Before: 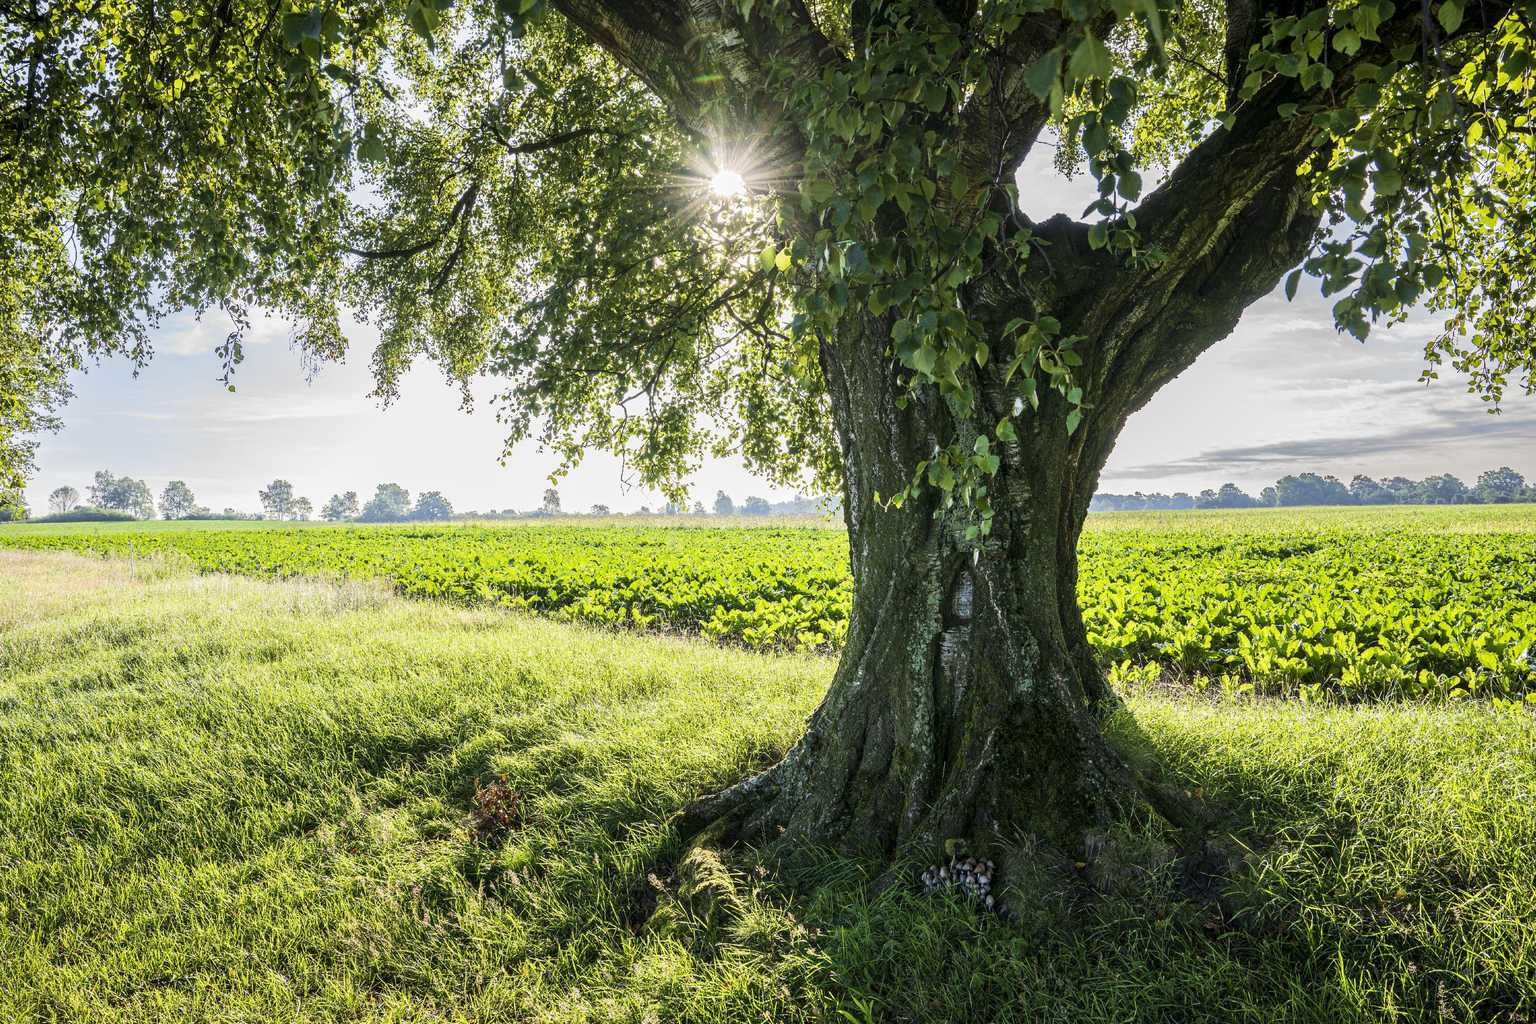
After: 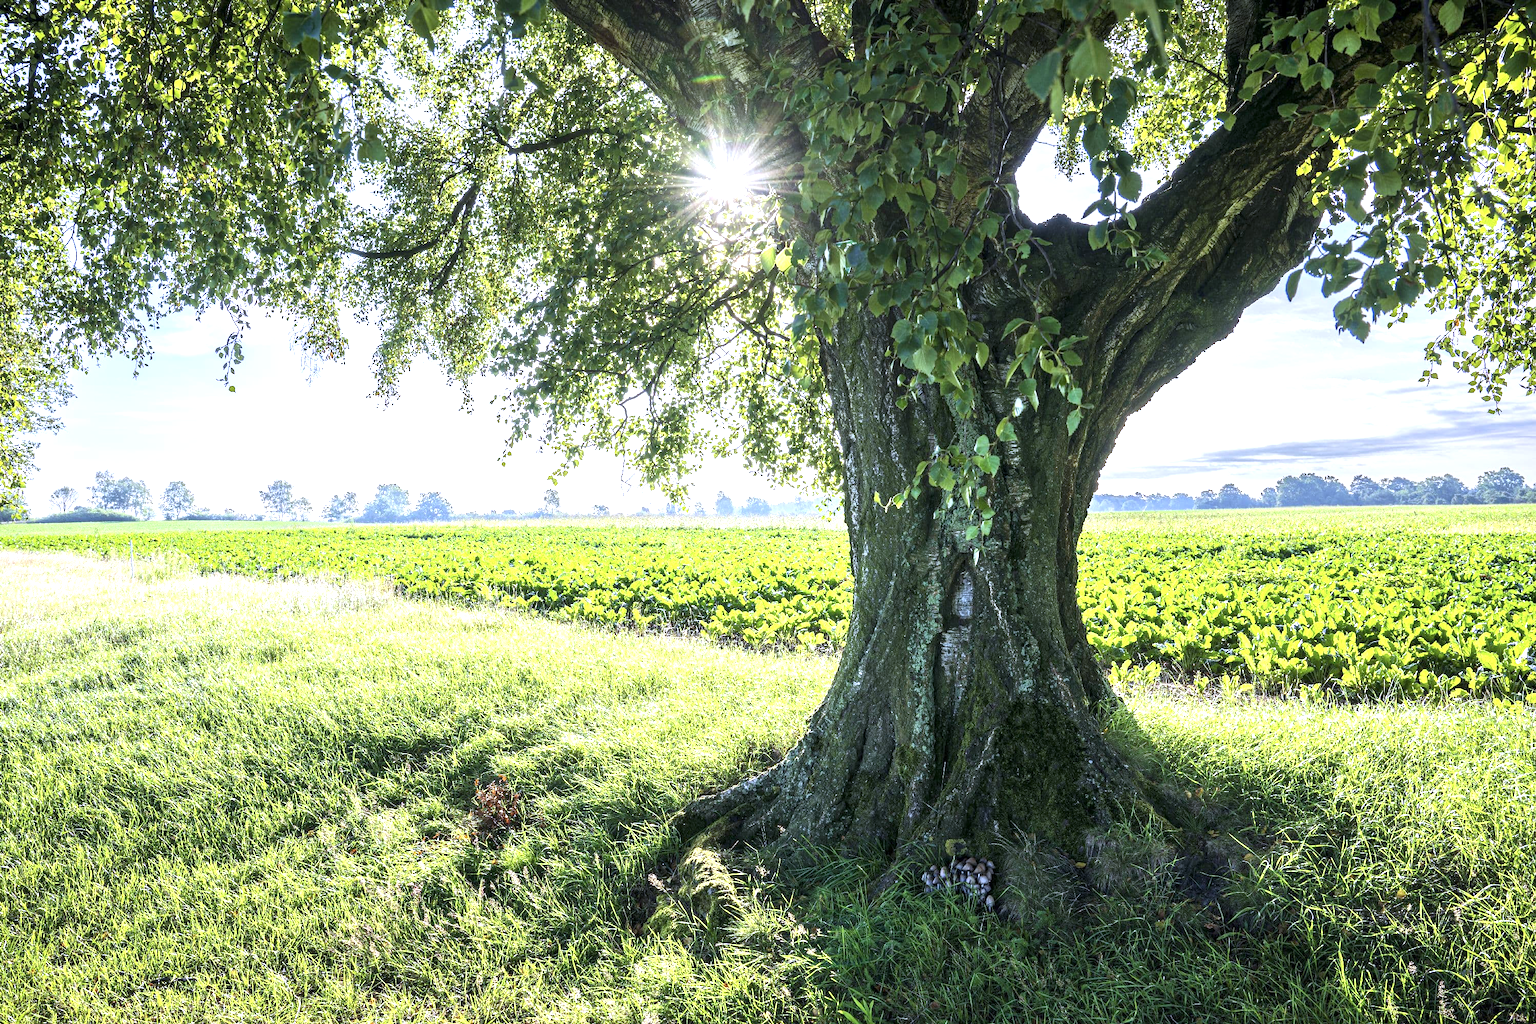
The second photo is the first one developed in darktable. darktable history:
color calibration: illuminant custom, x 0.371, y 0.383, temperature 4278.74 K
exposure: exposure 0.745 EV, compensate highlight preservation false
